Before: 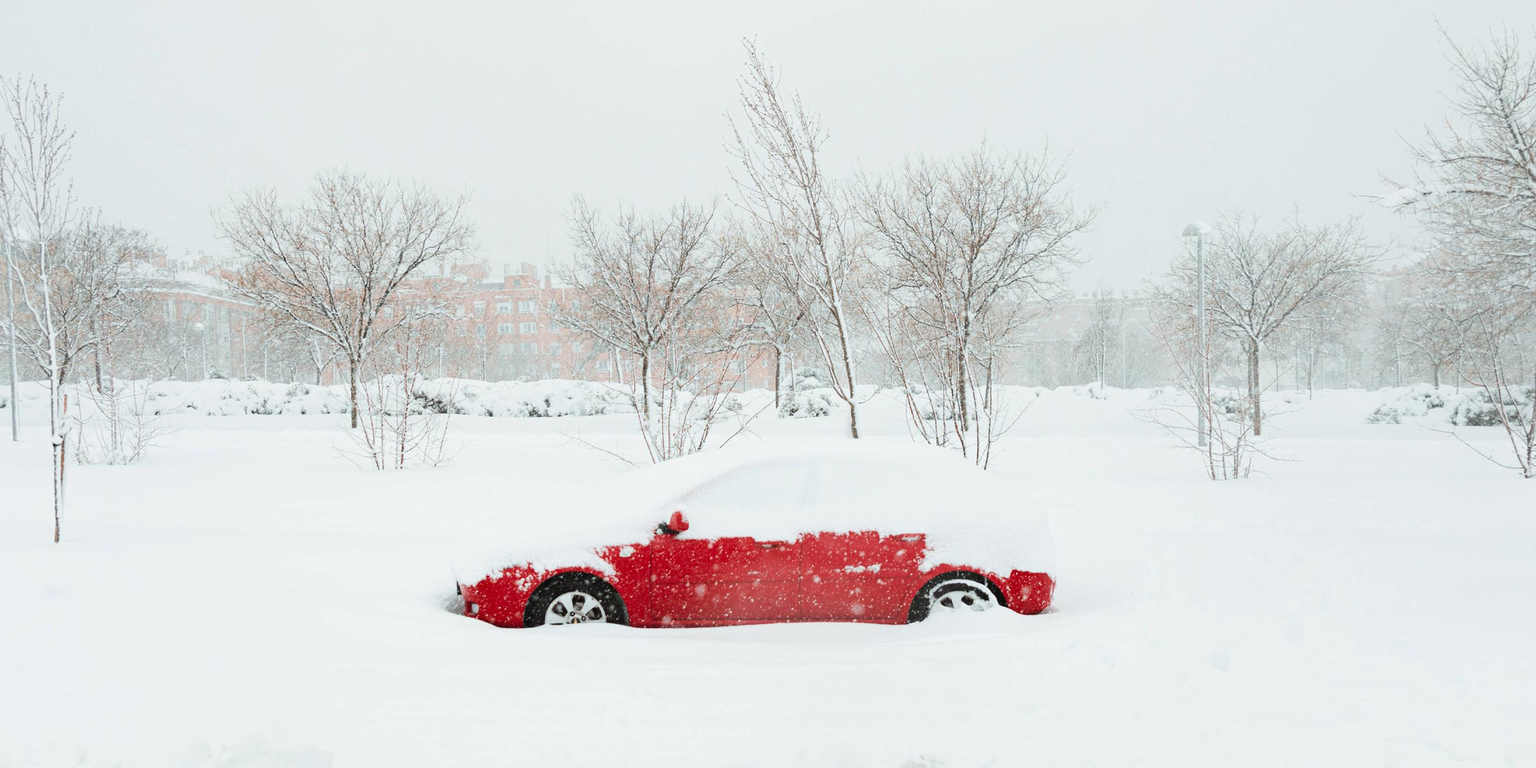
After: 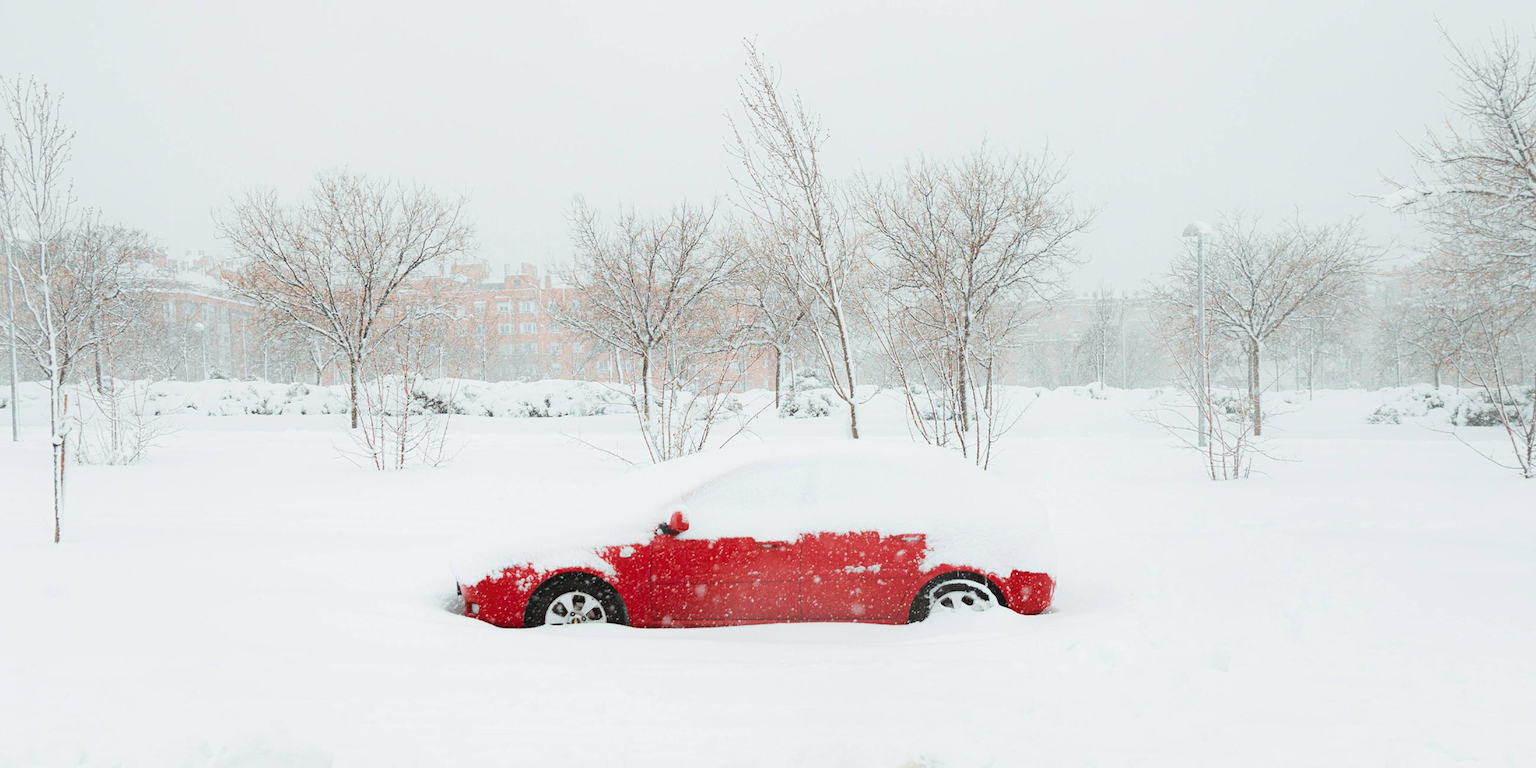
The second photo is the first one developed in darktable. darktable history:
contrast equalizer: octaves 7, y [[0.5, 0.488, 0.462, 0.461, 0.491, 0.5], [0.5 ×6], [0.5 ×6], [0 ×6], [0 ×6]]
